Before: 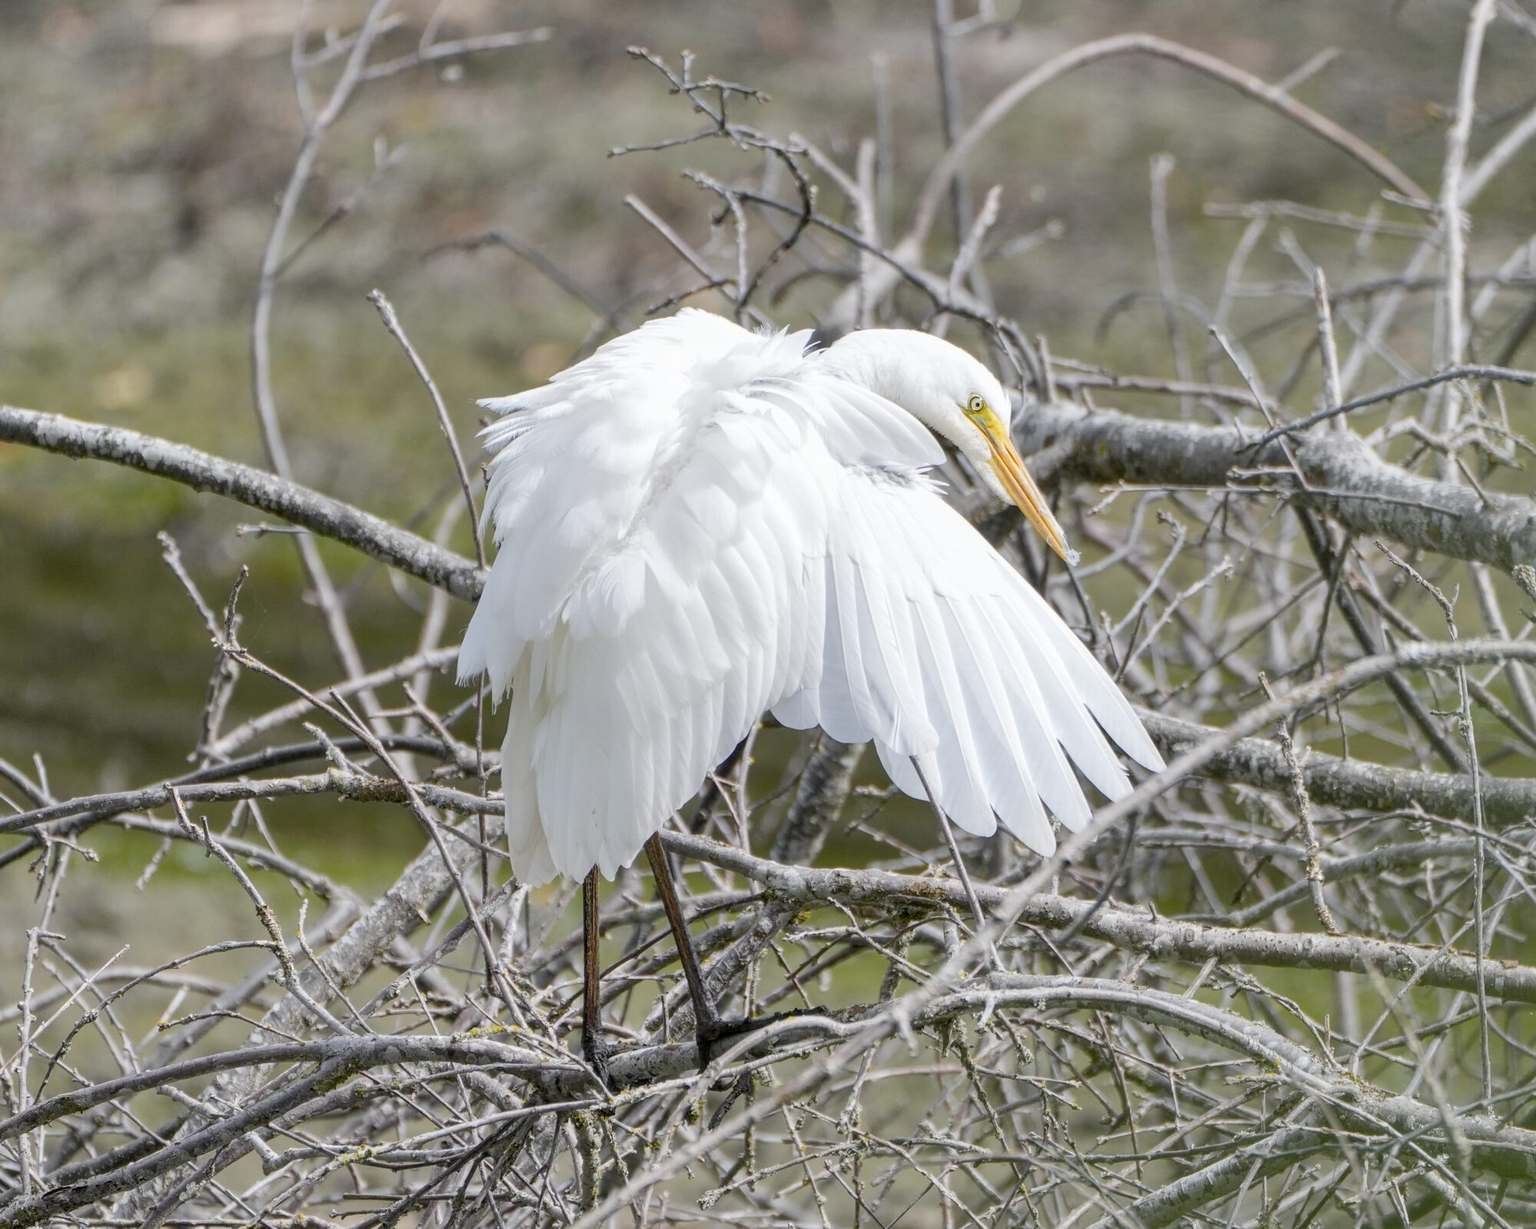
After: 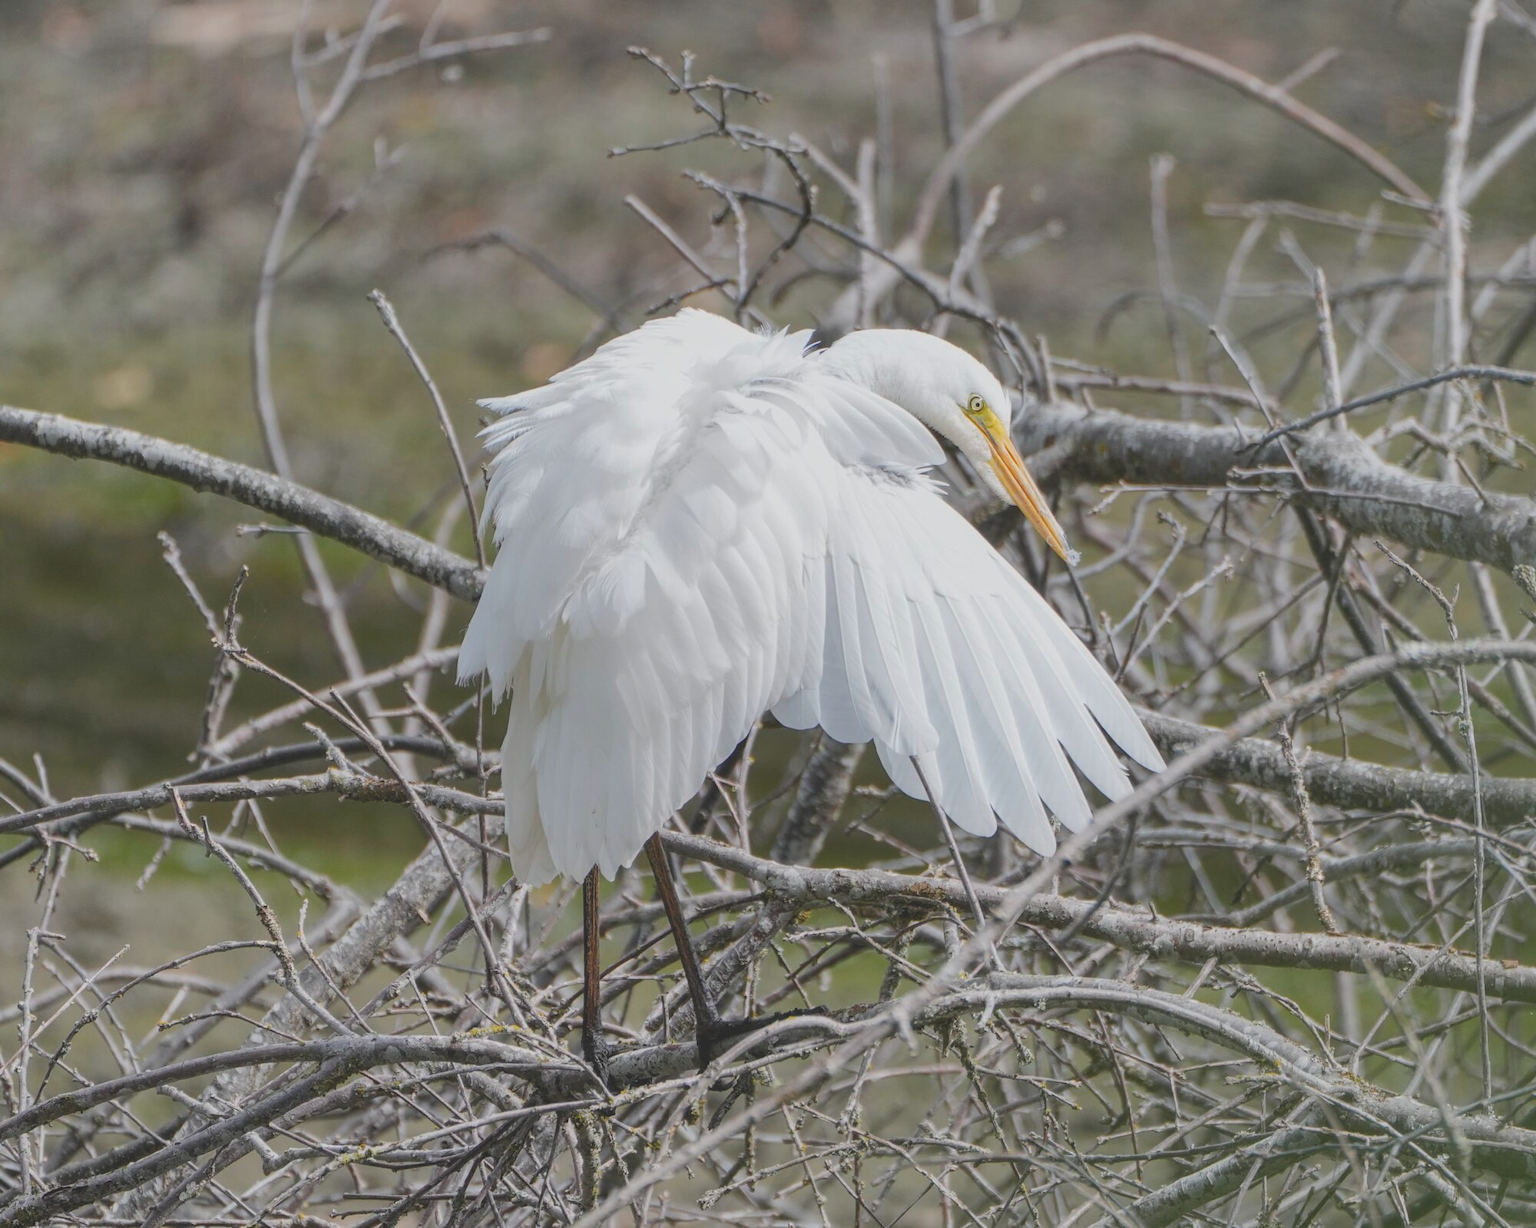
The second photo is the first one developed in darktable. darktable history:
exposure: black level correction -0.034, exposure -0.496 EV, compensate highlight preservation false
